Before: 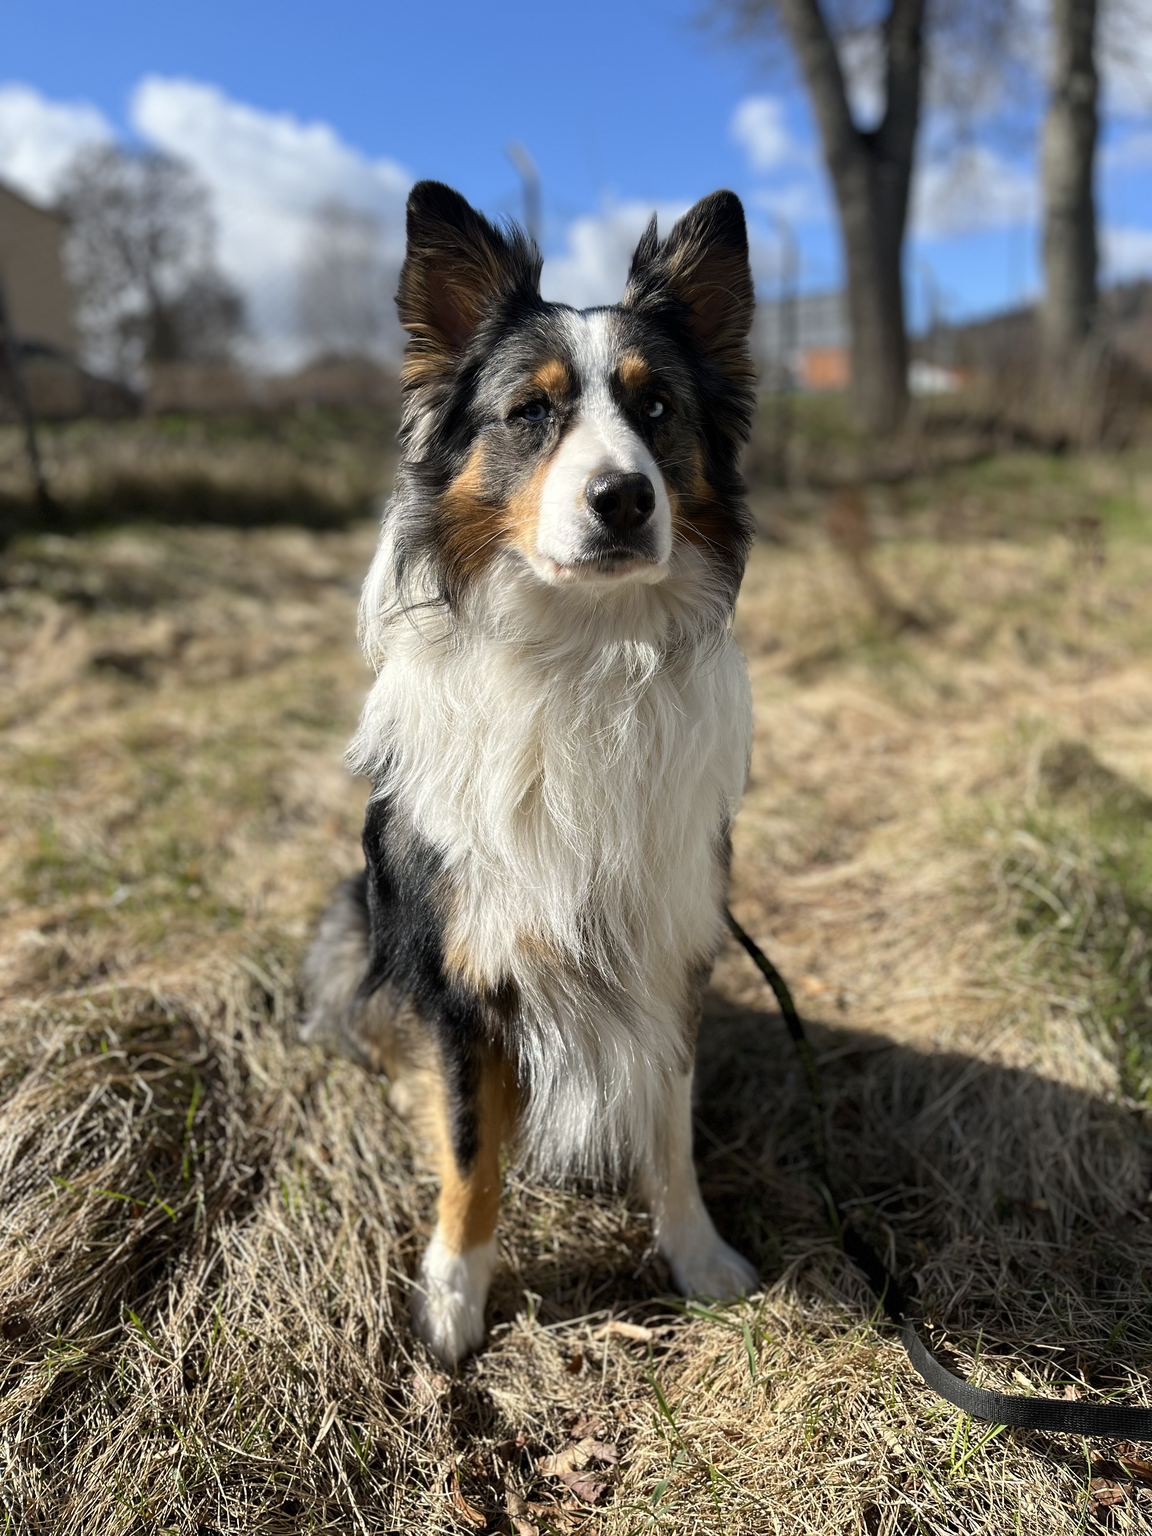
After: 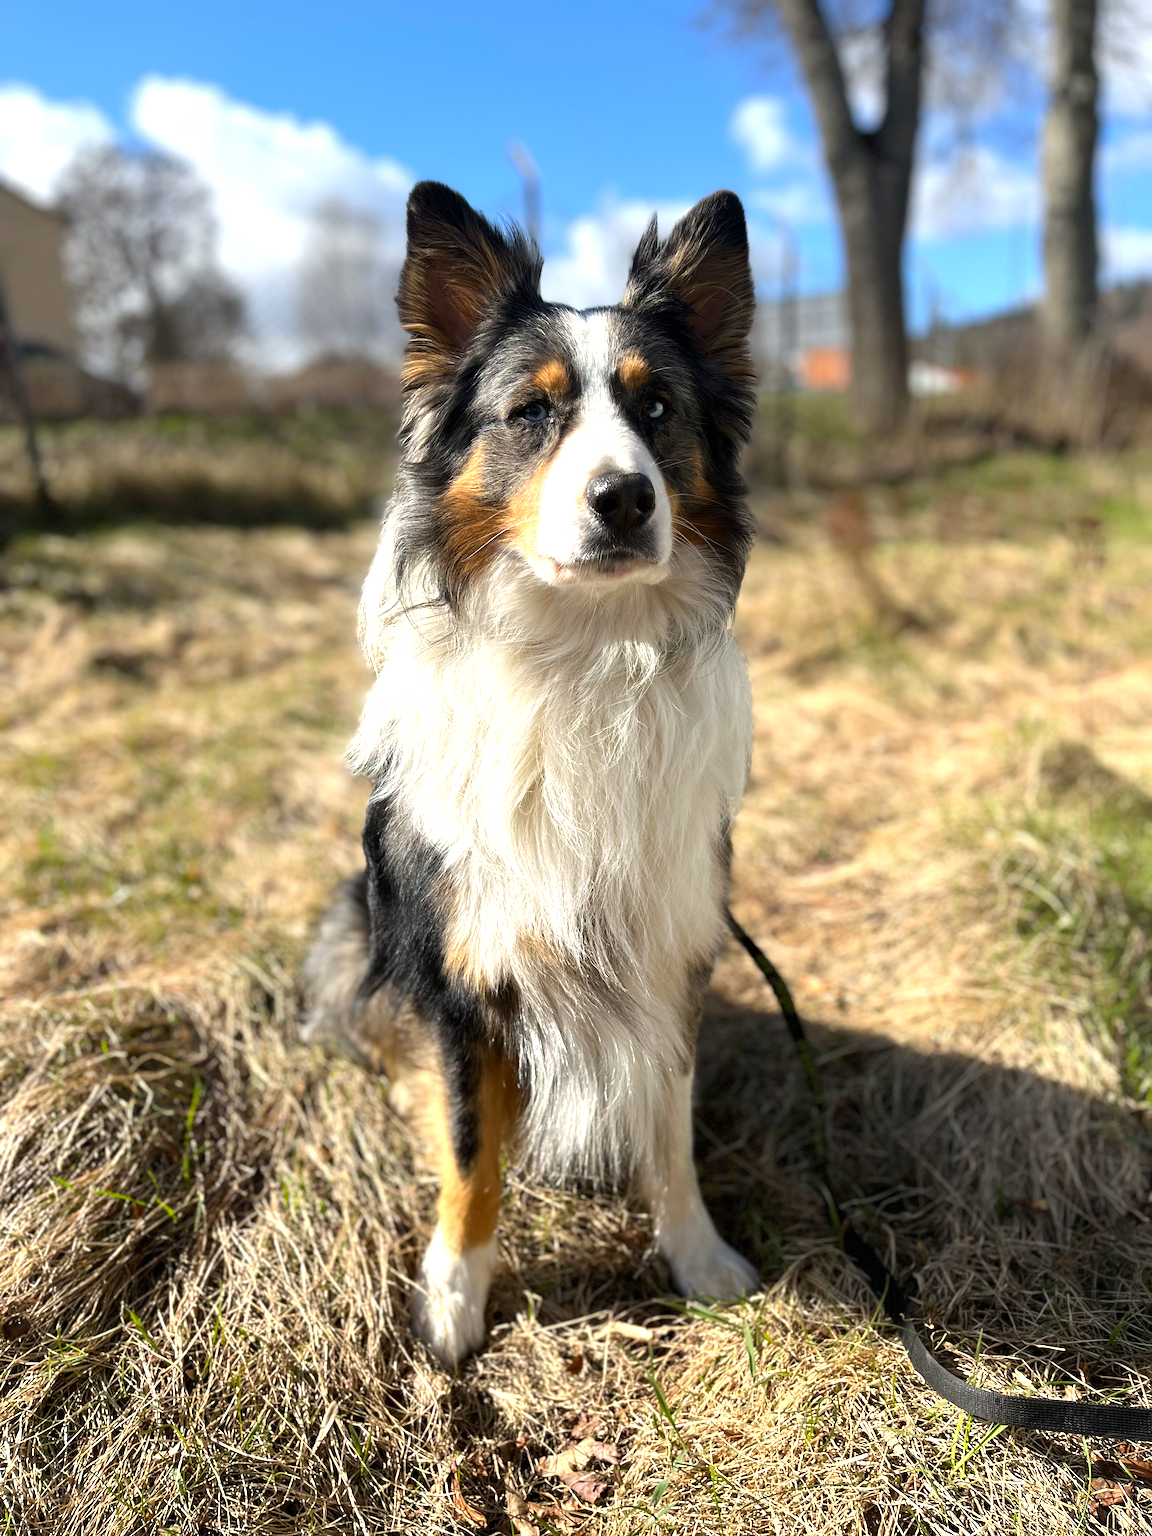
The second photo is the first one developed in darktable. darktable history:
exposure: exposure 0.649 EV, compensate highlight preservation false
color correction: highlights a* 0.733, highlights b* 2.79, saturation 1.06
